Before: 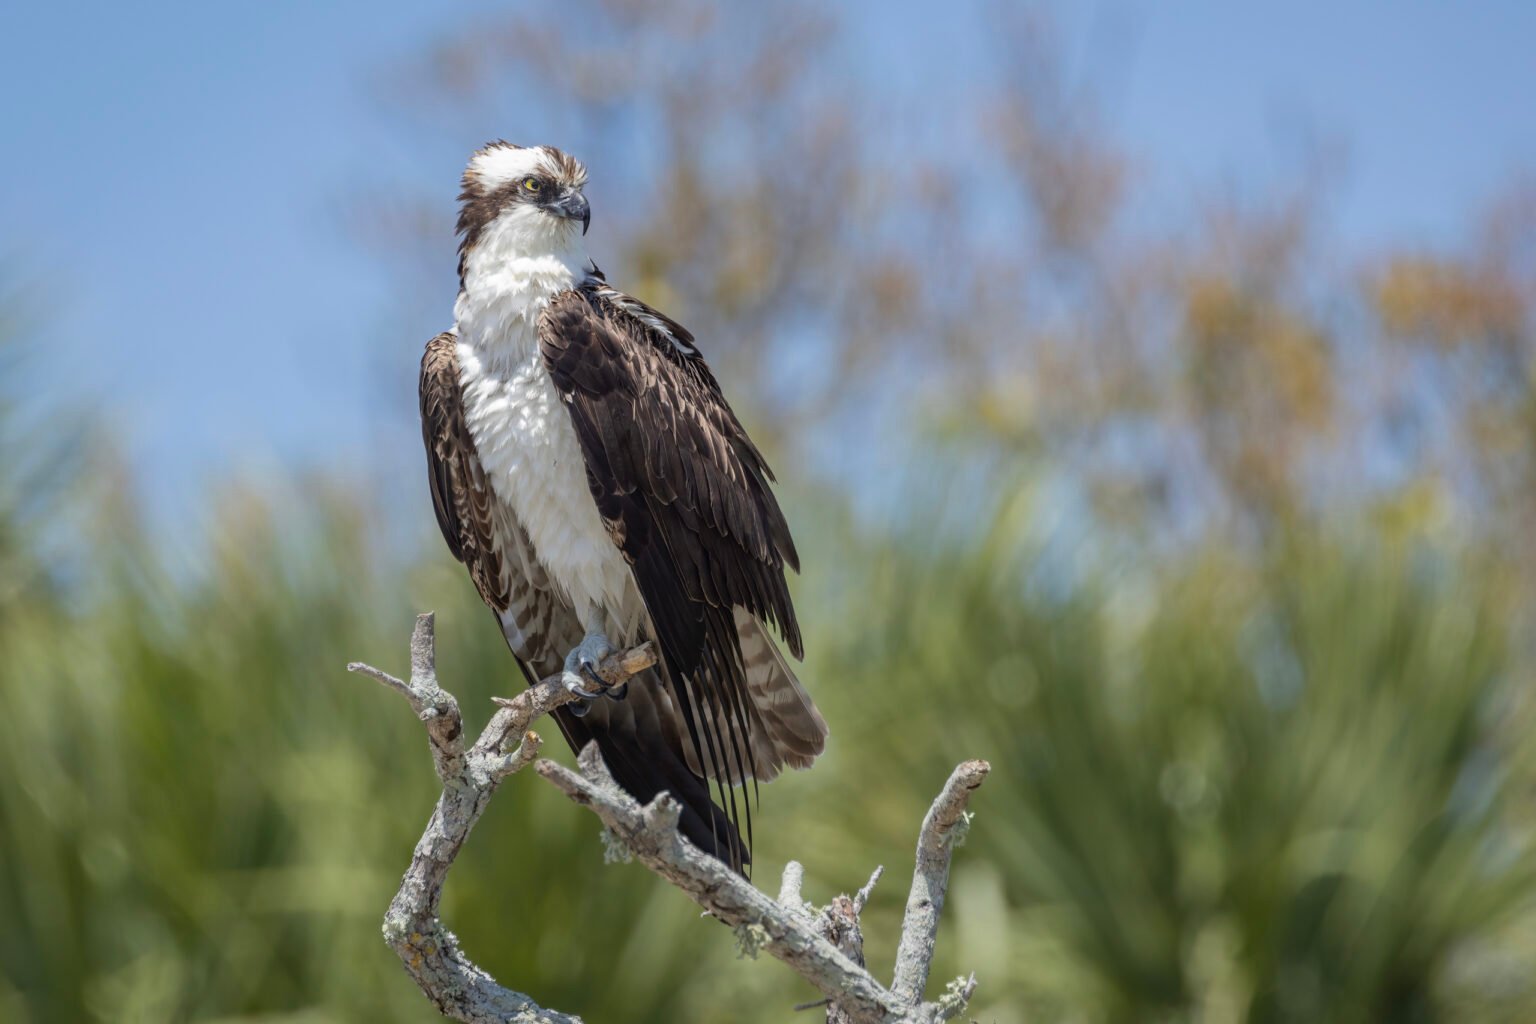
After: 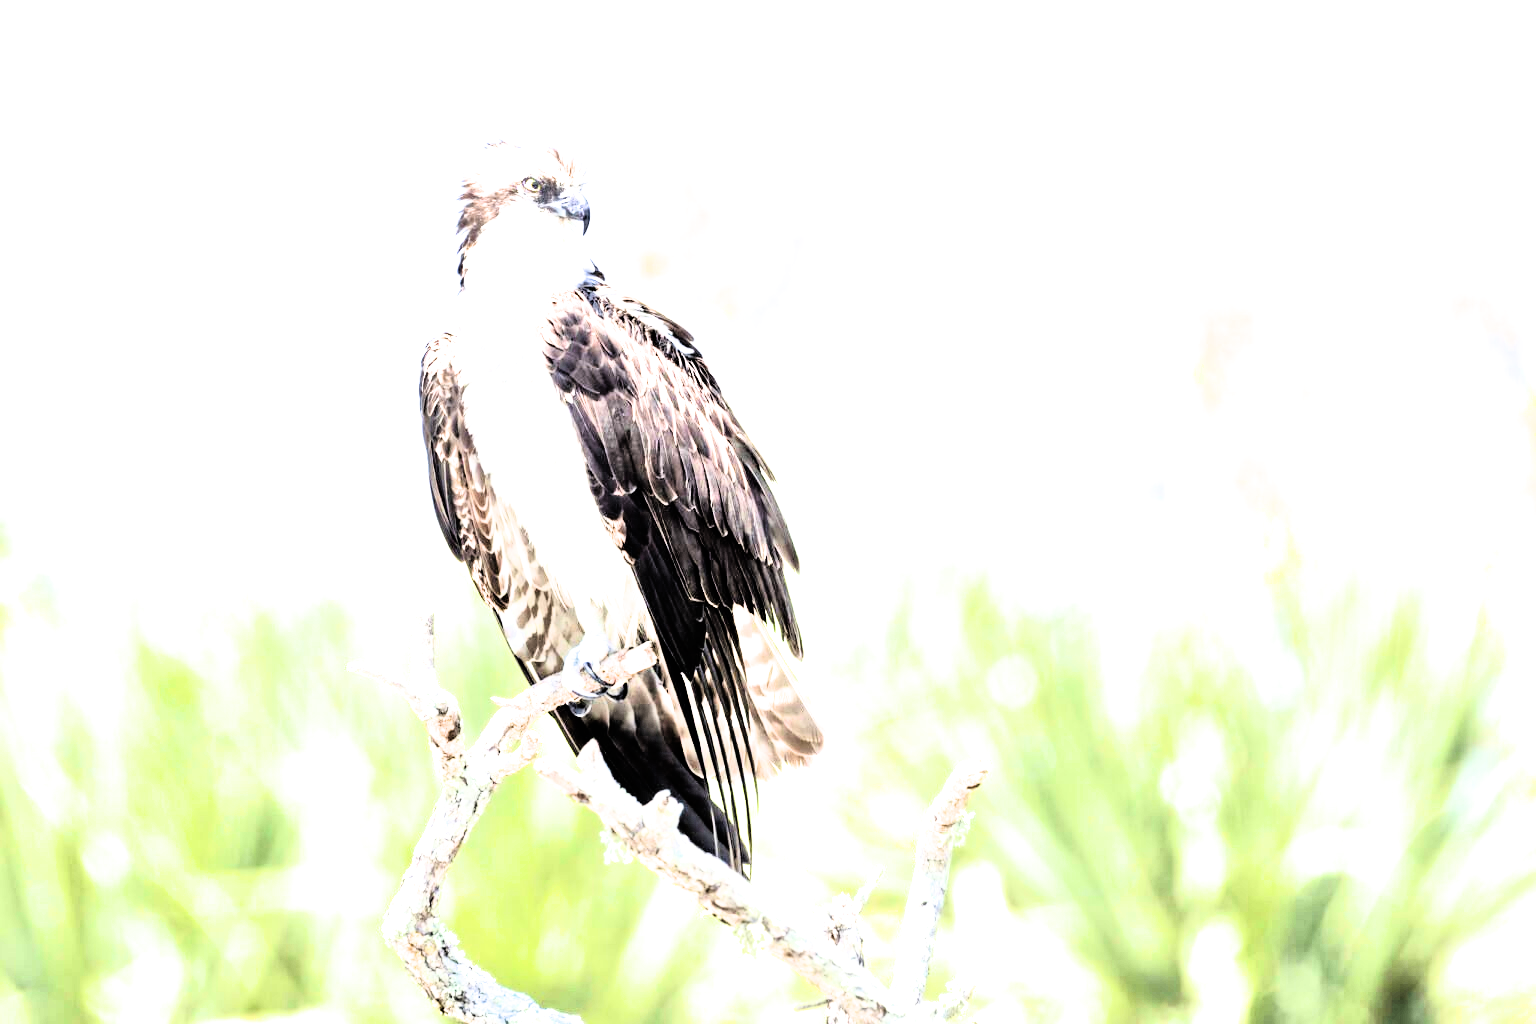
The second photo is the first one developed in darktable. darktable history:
rgb curve: curves: ch0 [(0, 0) (0.21, 0.15) (0.24, 0.21) (0.5, 0.75) (0.75, 0.96) (0.89, 0.99) (1, 1)]; ch1 [(0, 0.02) (0.21, 0.13) (0.25, 0.2) (0.5, 0.67) (0.75, 0.9) (0.89, 0.97) (1, 1)]; ch2 [(0, 0.02) (0.21, 0.13) (0.25, 0.2) (0.5, 0.67) (0.75, 0.9) (0.89, 0.97) (1, 1)], compensate middle gray true
filmic rgb: white relative exposure 2.2 EV, hardness 6.97
exposure: black level correction 0, exposure 0.9 EV, compensate highlight preservation false
tone equalizer: -7 EV 0.15 EV, -6 EV 0.6 EV, -5 EV 1.15 EV, -4 EV 1.33 EV, -3 EV 1.15 EV, -2 EV 0.6 EV, -1 EV 0.15 EV, mask exposure compensation -0.5 EV
